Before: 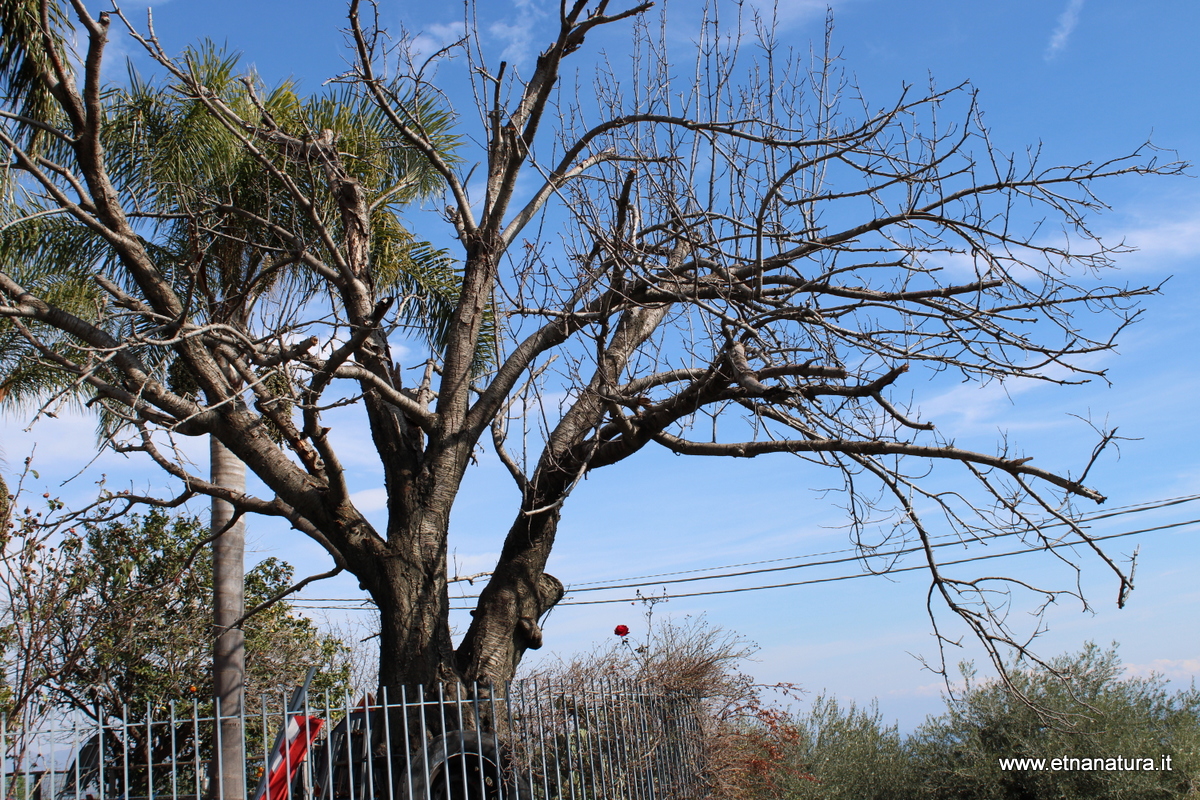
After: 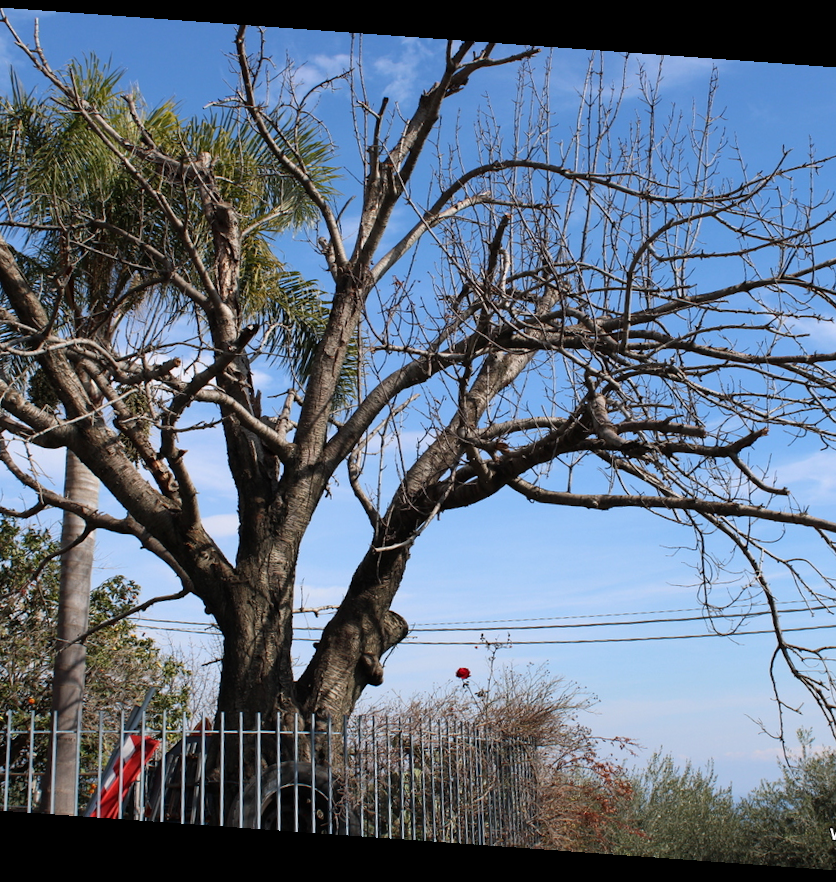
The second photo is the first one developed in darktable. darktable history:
rotate and perspective: rotation 4.1°, automatic cropping off
crop and rotate: left 13.537%, right 19.796%
